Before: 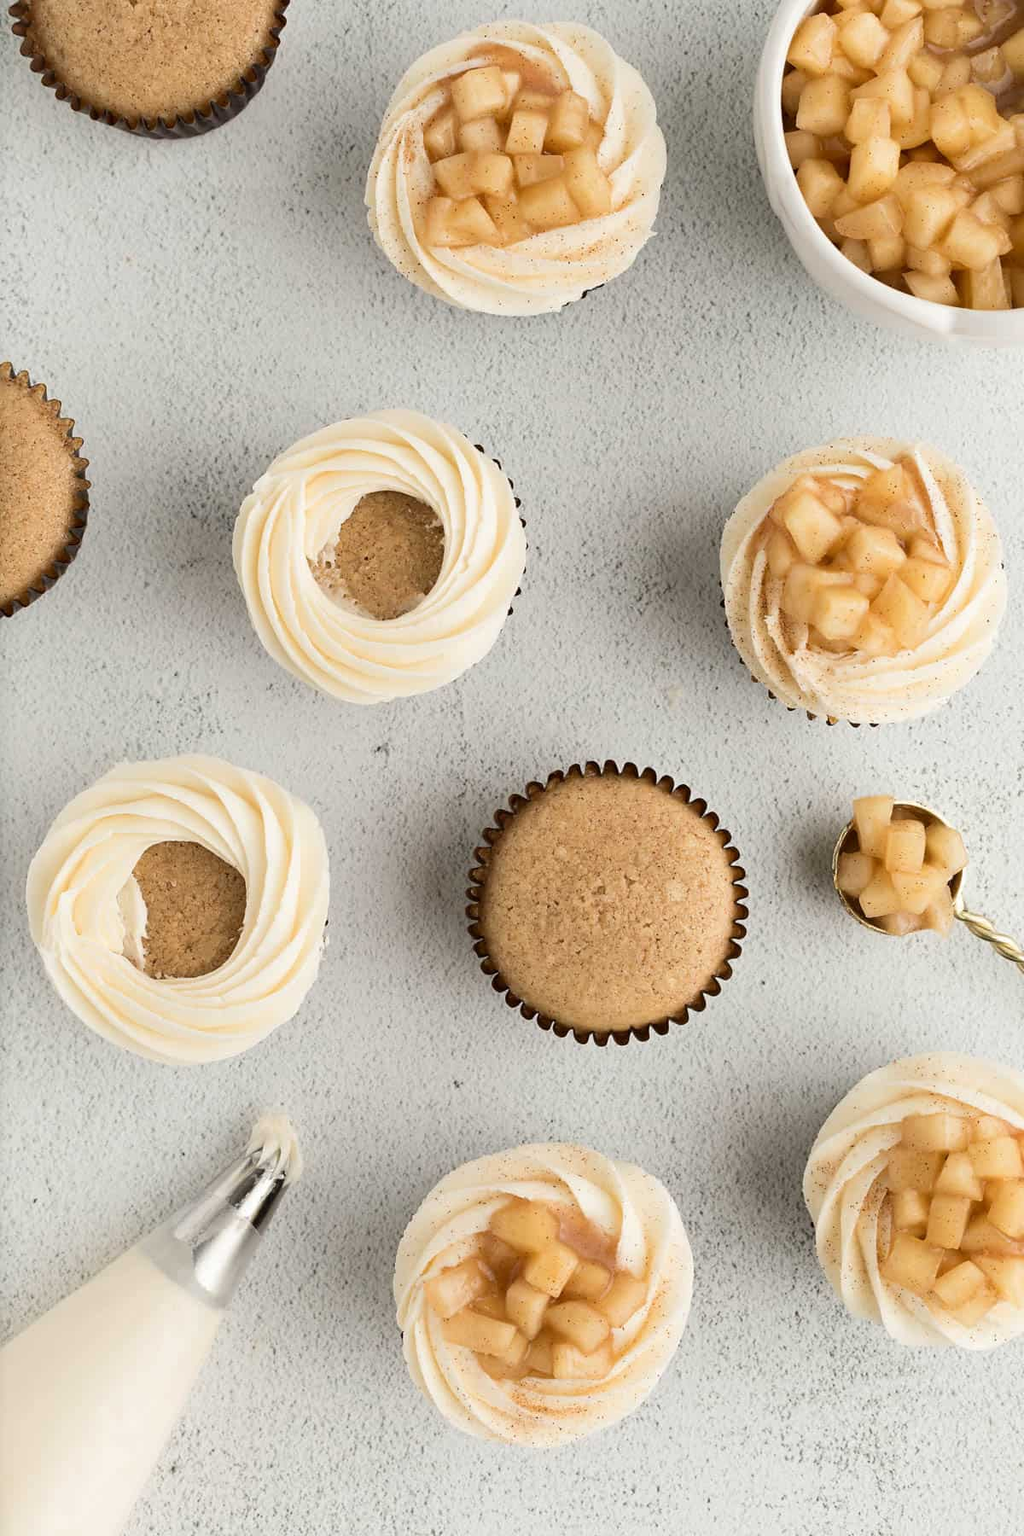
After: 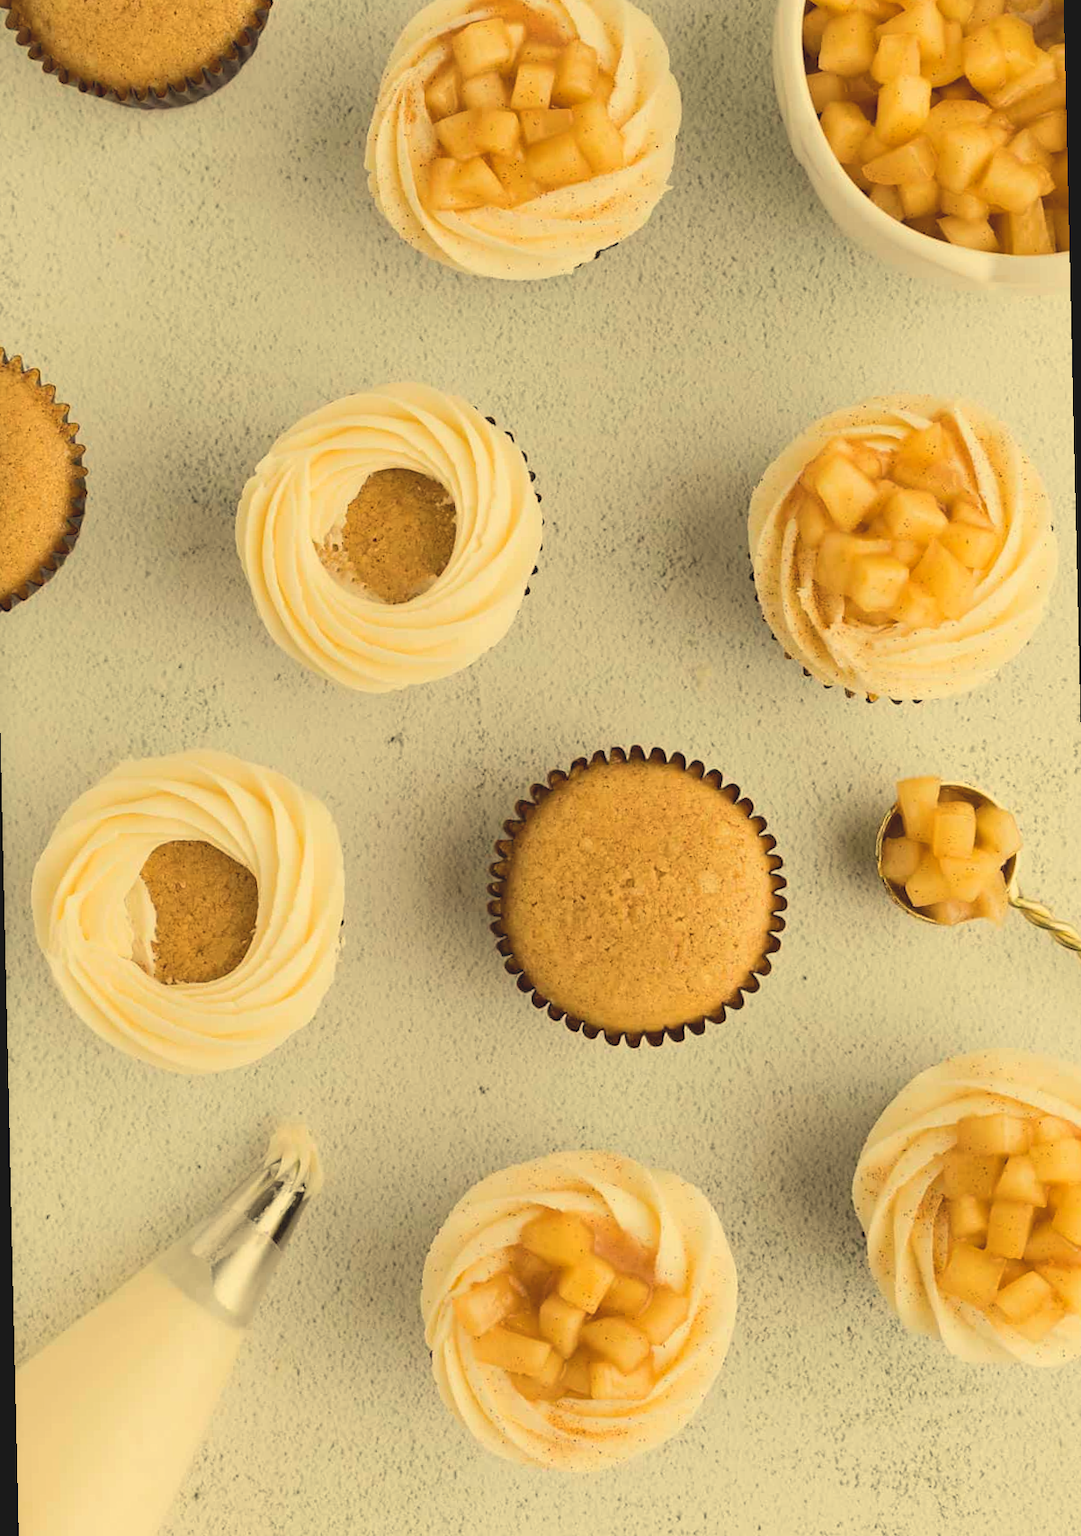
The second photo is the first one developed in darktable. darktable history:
white balance: red 1.08, blue 0.791
contrast brightness saturation: contrast -0.15, brightness 0.05, saturation -0.12
color balance rgb: perceptual saturation grading › global saturation 20%, global vibrance 20%
rotate and perspective: rotation -1.32°, lens shift (horizontal) -0.031, crop left 0.015, crop right 0.985, crop top 0.047, crop bottom 0.982
